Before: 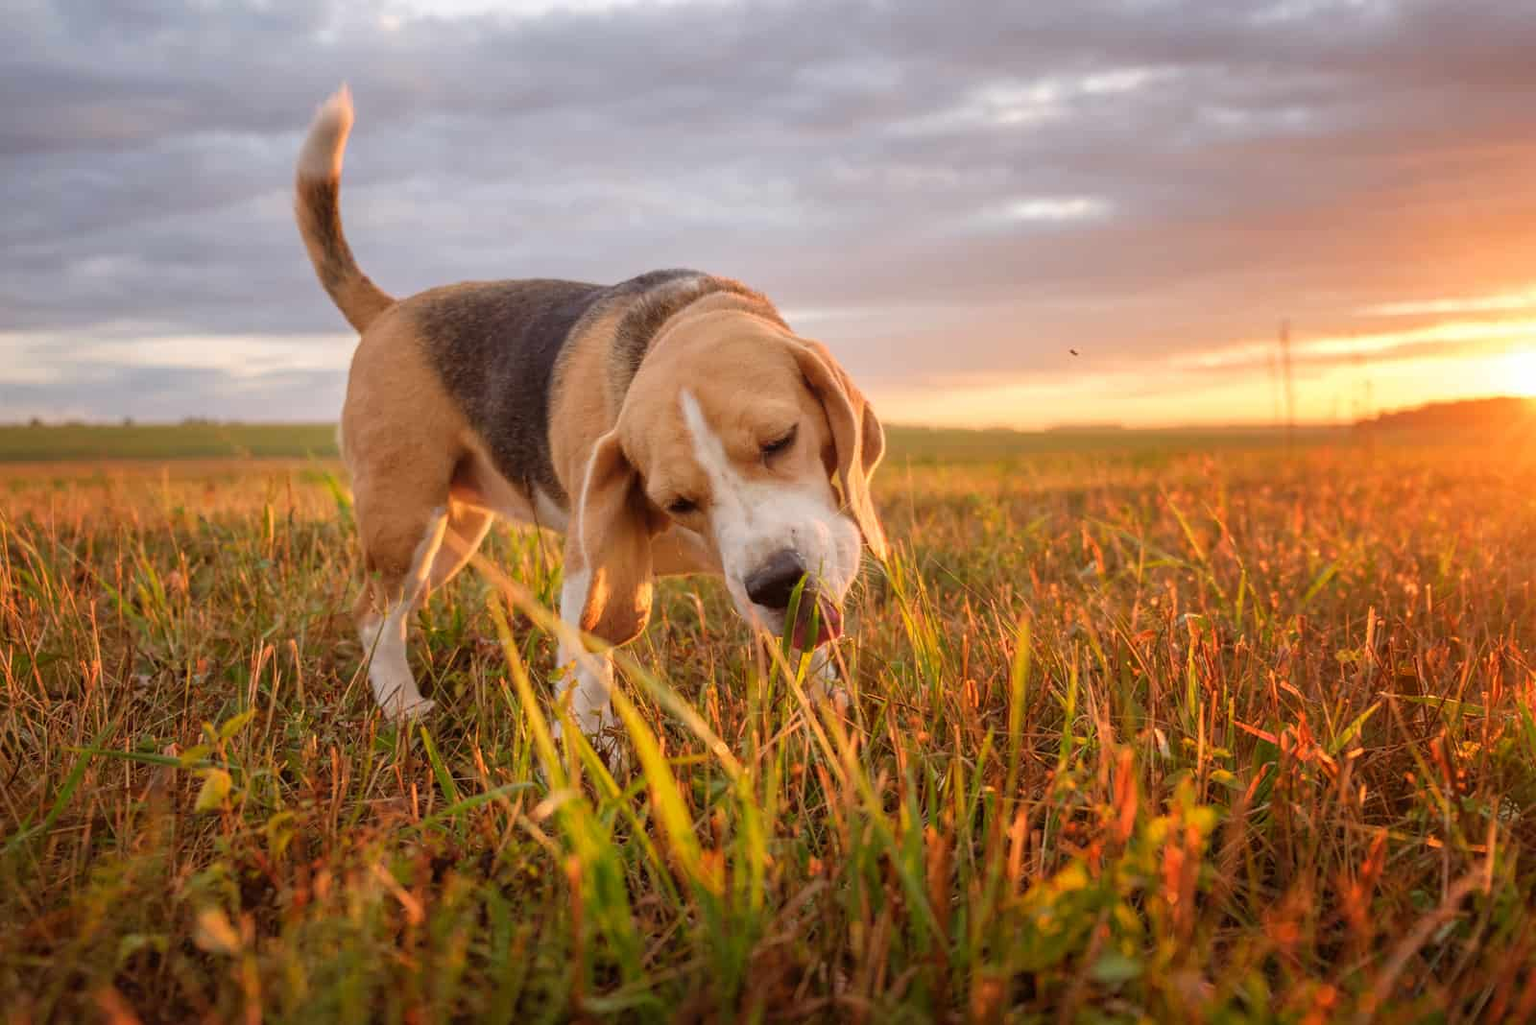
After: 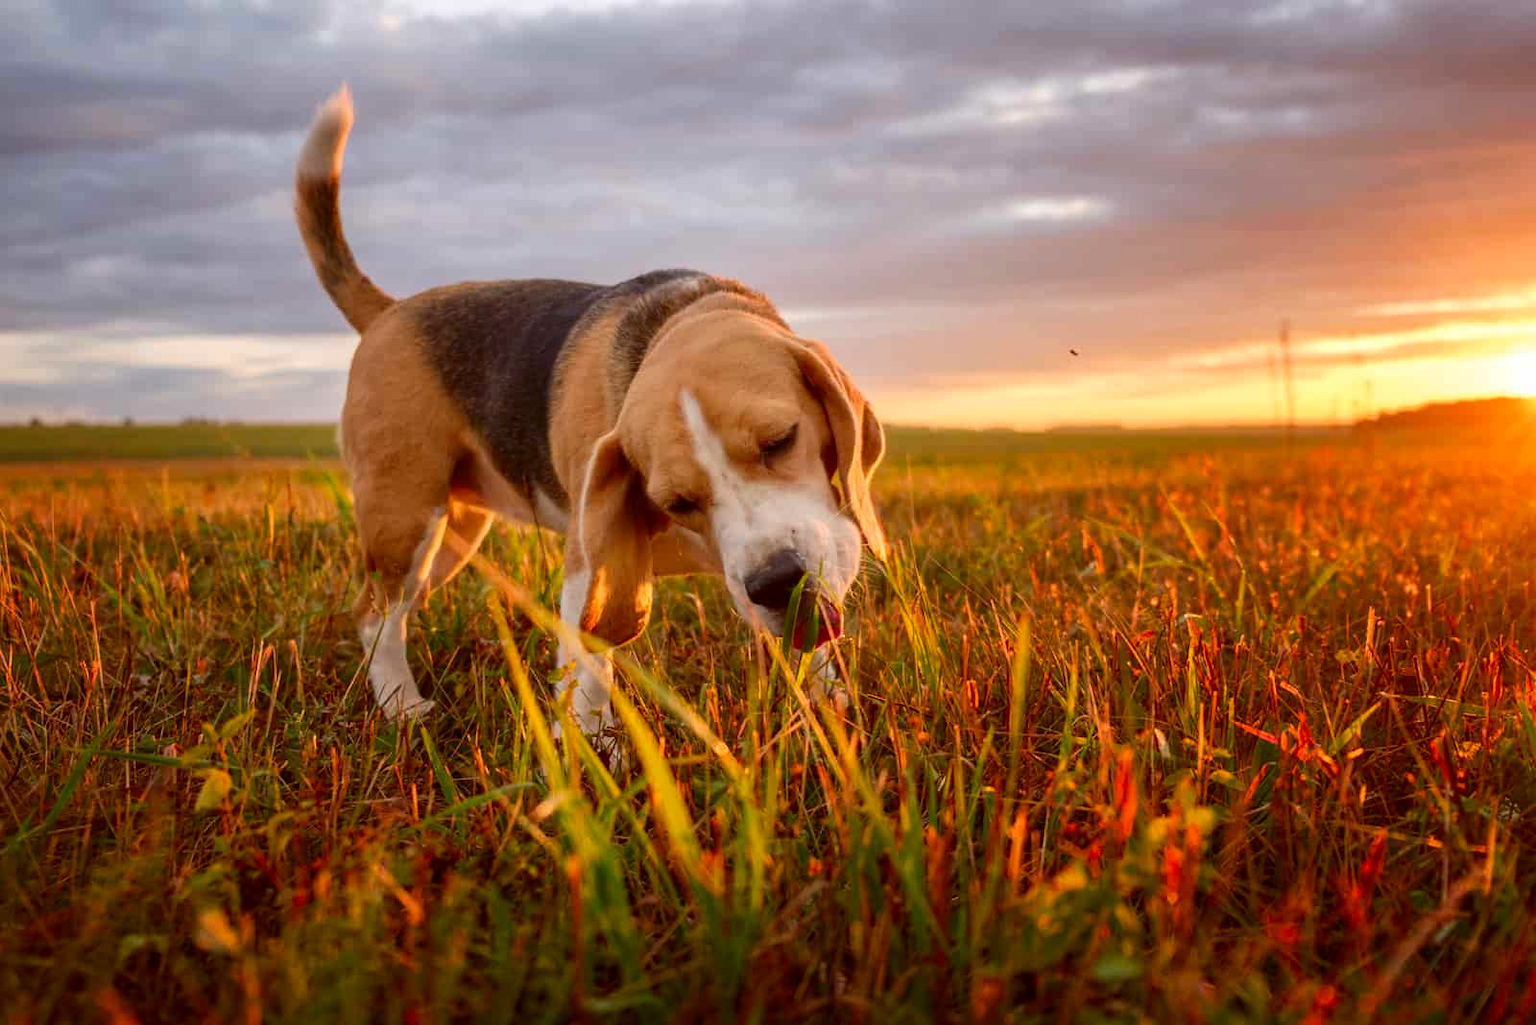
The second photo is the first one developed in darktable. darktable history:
contrast brightness saturation: contrast 0.12, brightness -0.12, saturation 0.2
white balance: emerald 1
